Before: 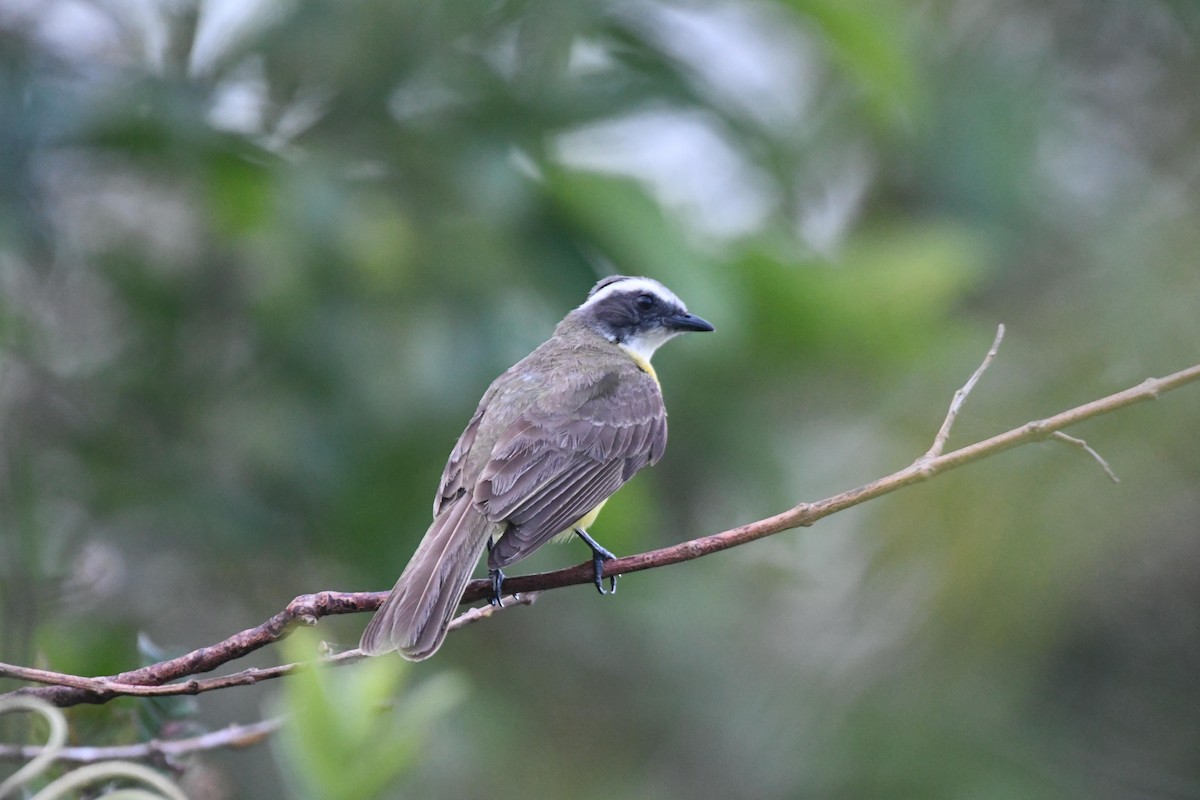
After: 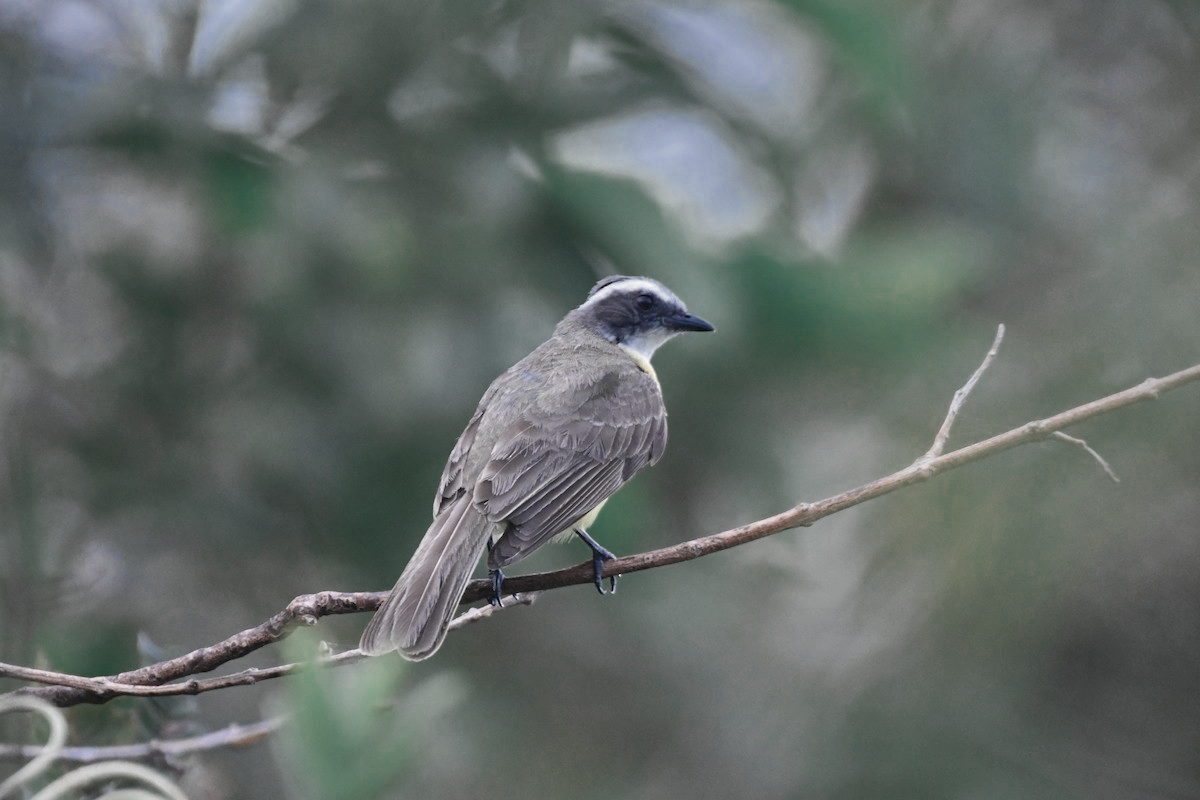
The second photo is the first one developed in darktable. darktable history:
color zones: curves: ch0 [(0, 0.5) (0.125, 0.4) (0.25, 0.5) (0.375, 0.4) (0.5, 0.4) (0.625, 0.35) (0.75, 0.35) (0.875, 0.5)]; ch1 [(0, 0.35) (0.125, 0.45) (0.25, 0.35) (0.375, 0.35) (0.5, 0.35) (0.625, 0.35) (0.75, 0.45) (0.875, 0.35)]; ch2 [(0, 0.6) (0.125, 0.5) (0.25, 0.5) (0.375, 0.6) (0.5, 0.6) (0.625, 0.5) (0.75, 0.5) (0.875, 0.5)], mix 100.39%
